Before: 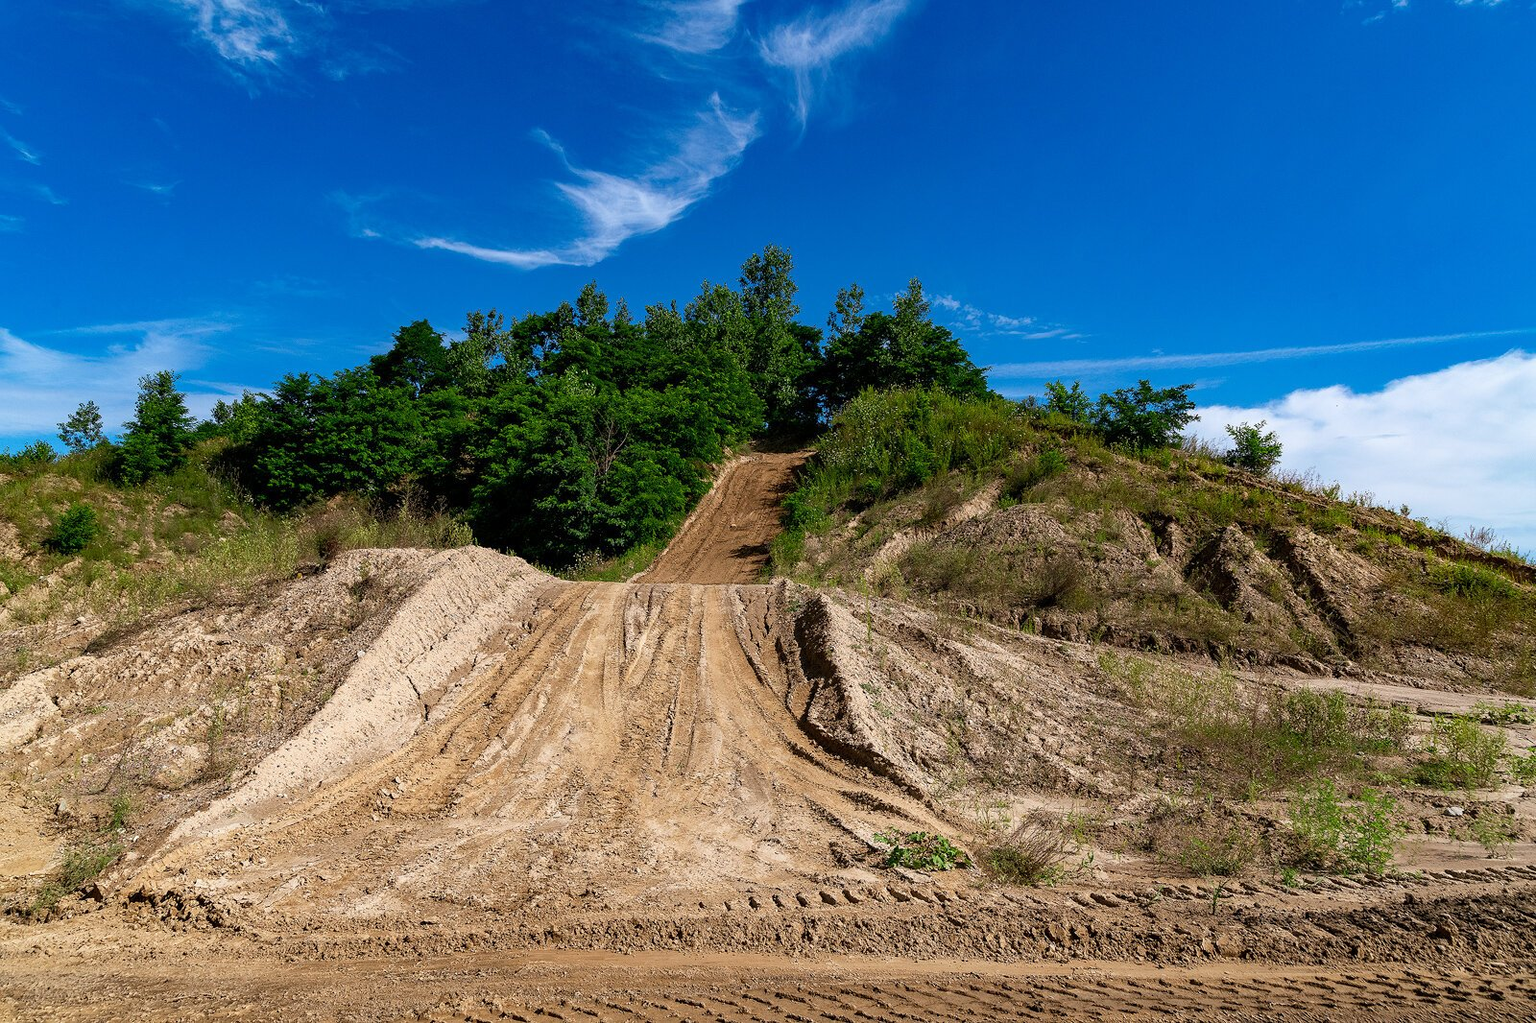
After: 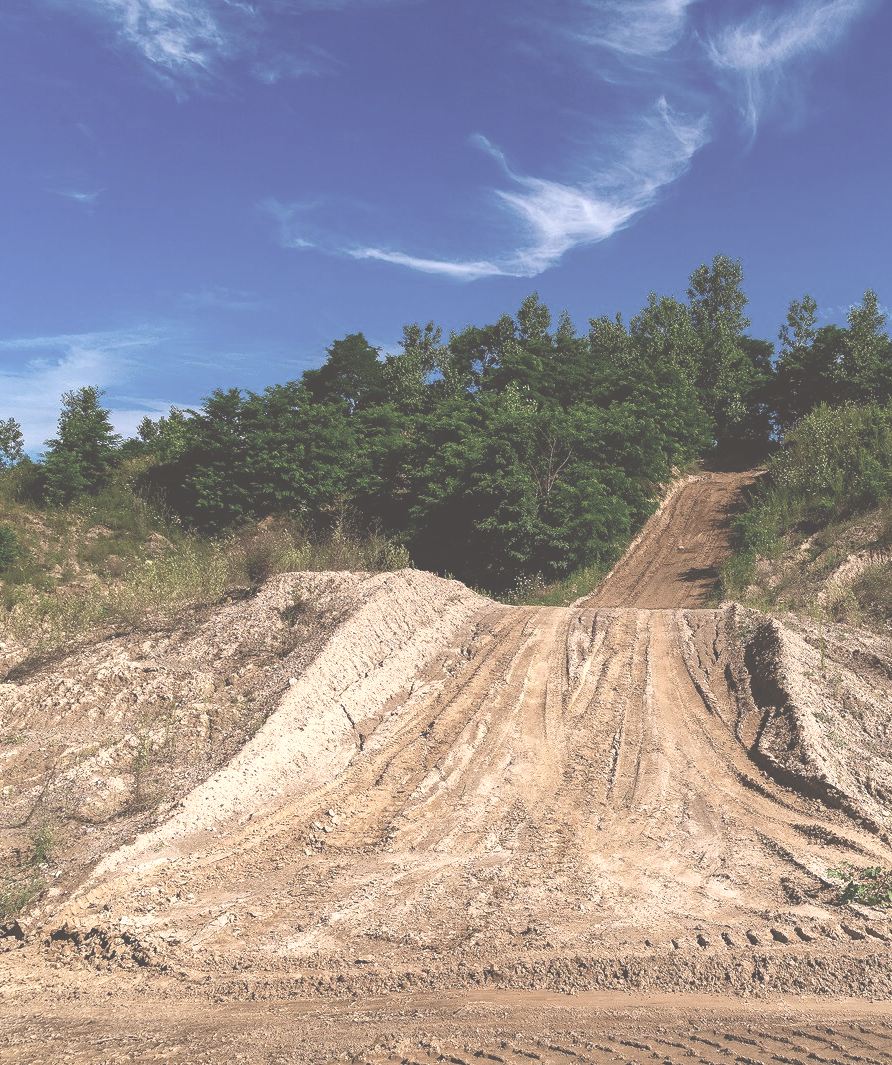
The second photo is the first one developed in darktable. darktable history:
crop: left 5.245%, right 38.948%
exposure: black level correction -0.06, exposure -0.05 EV, compensate exposure bias true, compensate highlight preservation false
tone equalizer: -8 EV -0.438 EV, -7 EV -0.389 EV, -6 EV -0.32 EV, -5 EV -0.217 EV, -3 EV 0.207 EV, -2 EV 0.32 EV, -1 EV 0.395 EV, +0 EV 0.434 EV
color correction: highlights a* 5.56, highlights b* 5.23, saturation 0.679
